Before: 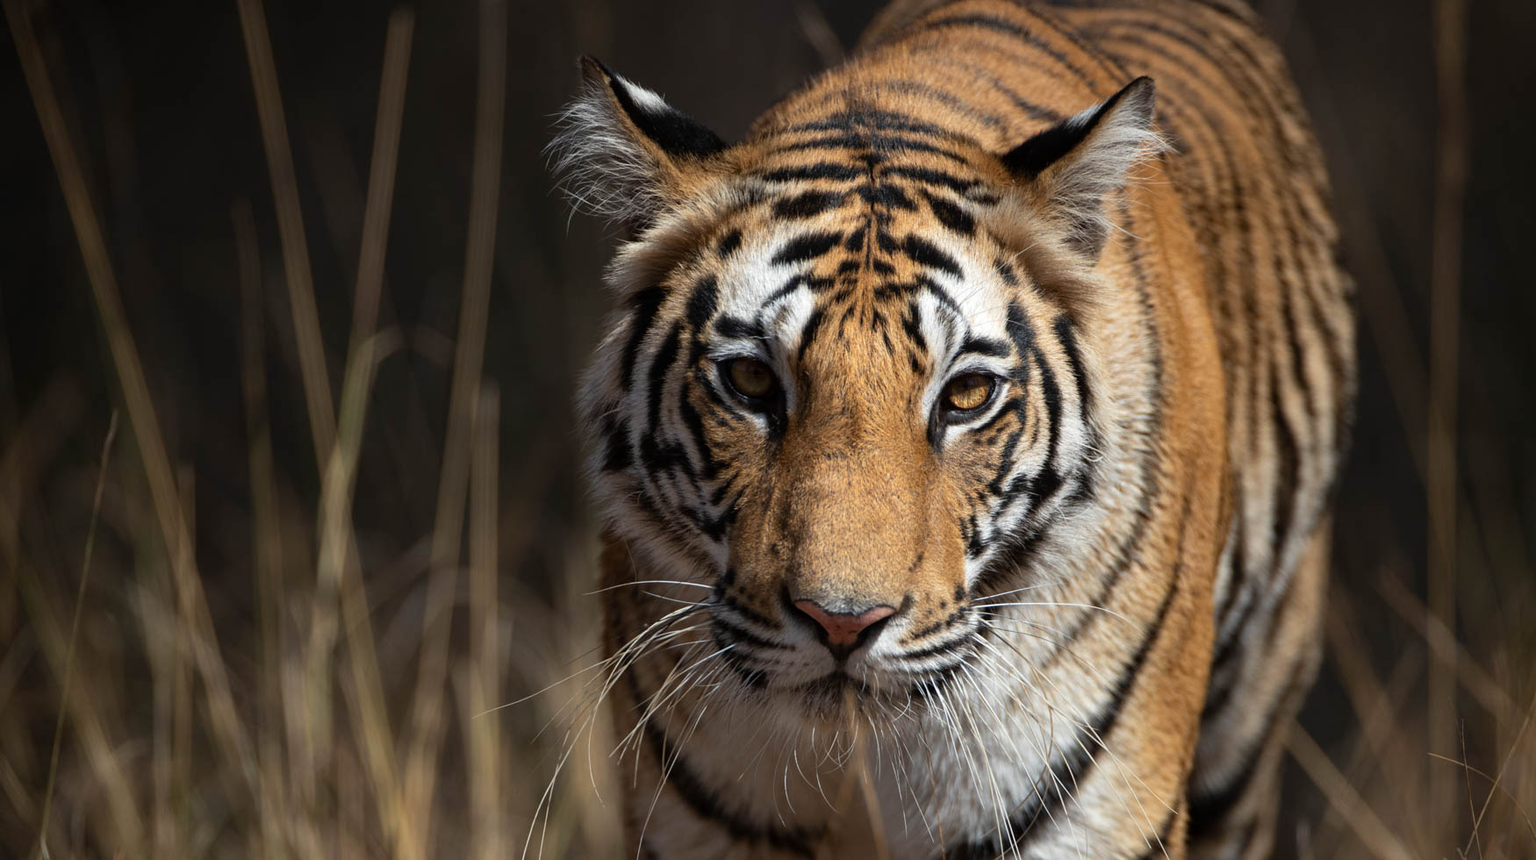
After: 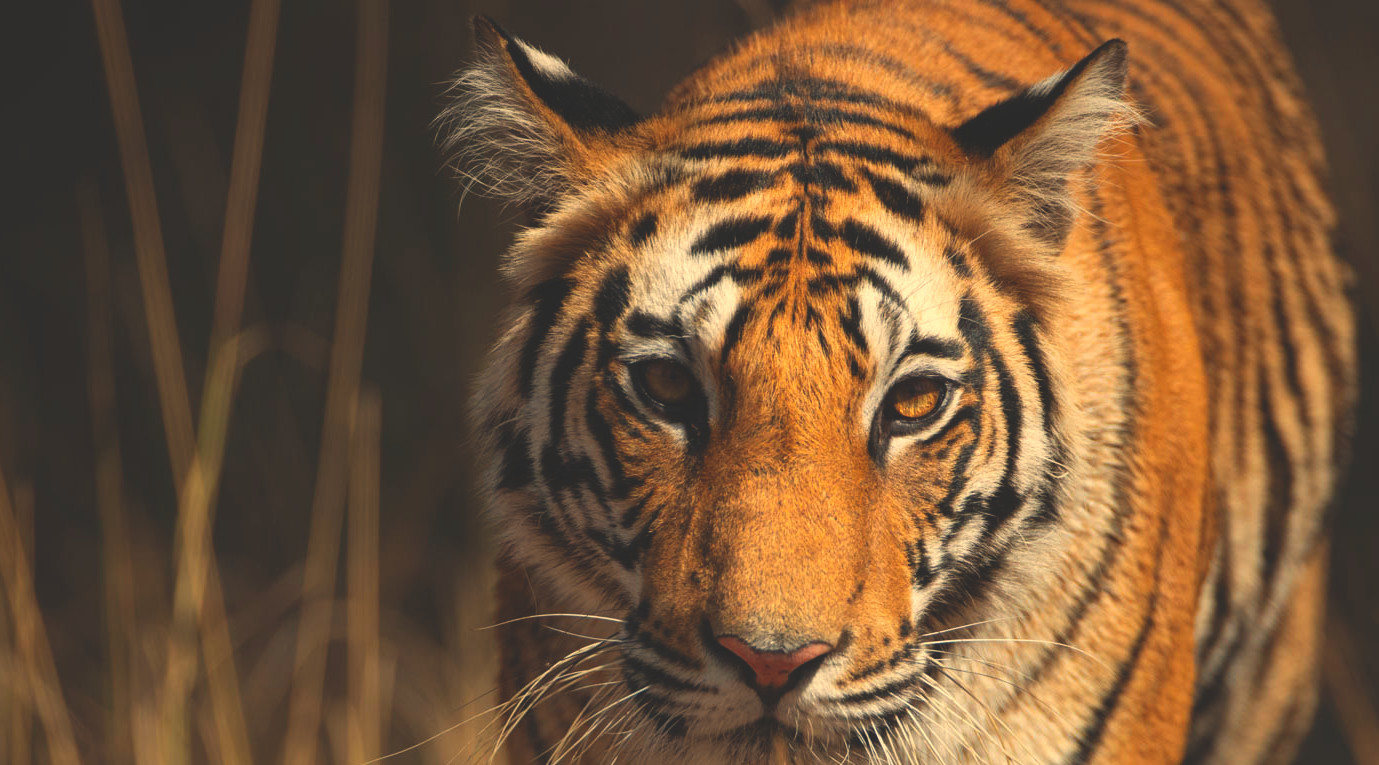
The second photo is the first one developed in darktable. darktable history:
tone equalizer: on, module defaults
exposure: black level correction -0.025, exposure -0.117 EV, compensate highlight preservation false
crop and rotate: left 10.77%, top 5.1%, right 10.41%, bottom 16.76%
white balance: red 1.138, green 0.996, blue 0.812
color correction: saturation 1.34
